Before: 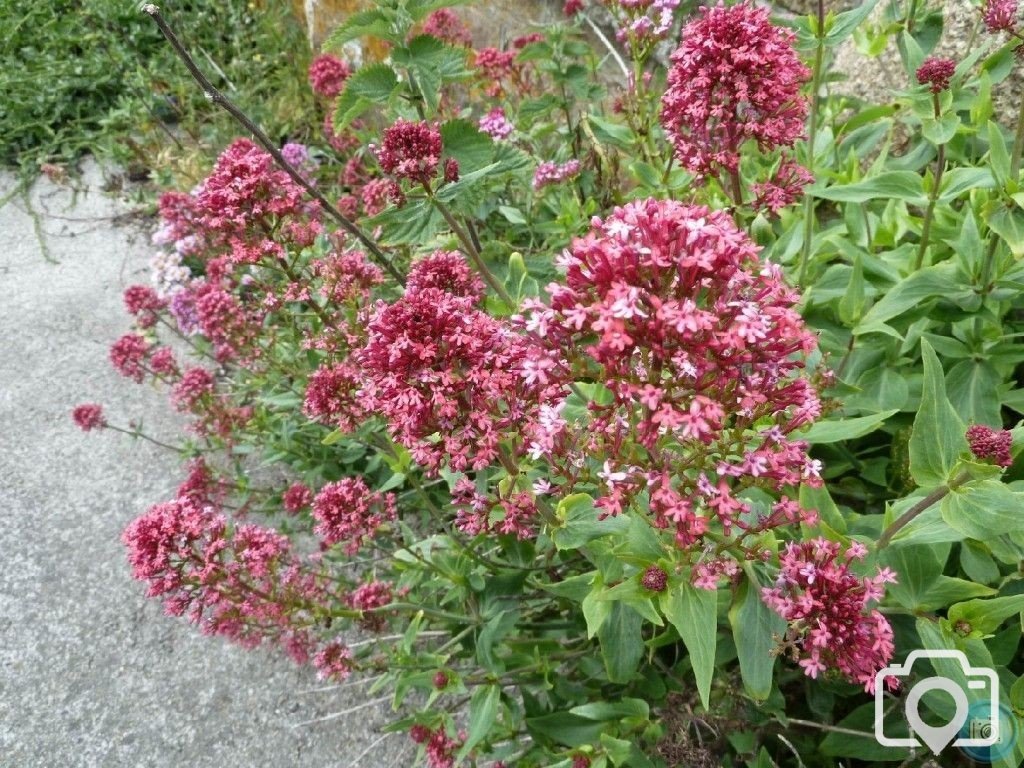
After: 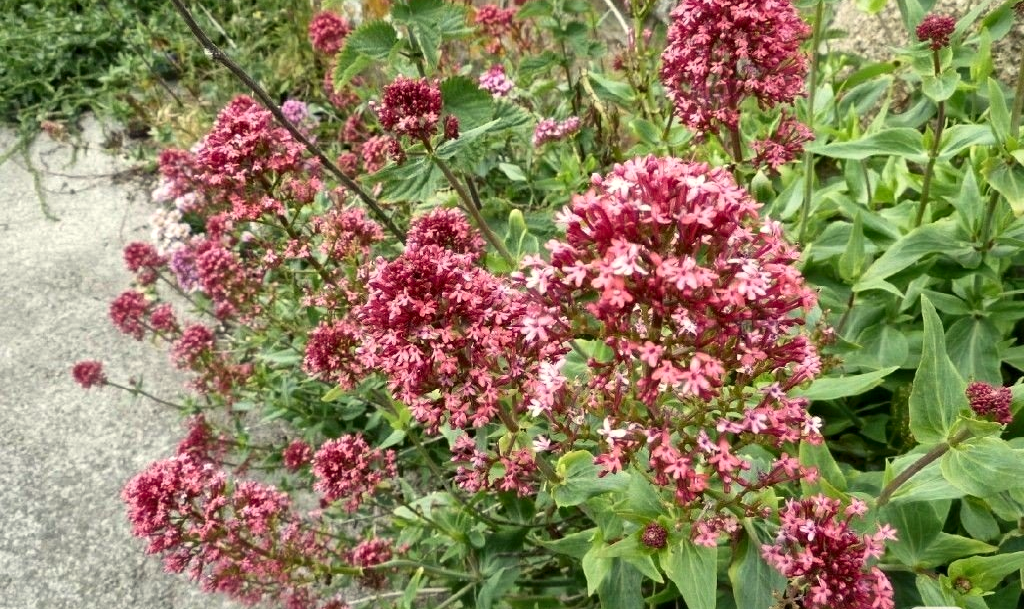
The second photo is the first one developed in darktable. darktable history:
local contrast: mode bilateral grid, contrast 20, coarseness 50, detail 159%, midtone range 0.2
crop and rotate: top 5.667%, bottom 14.937%
white balance: red 1.029, blue 0.92
